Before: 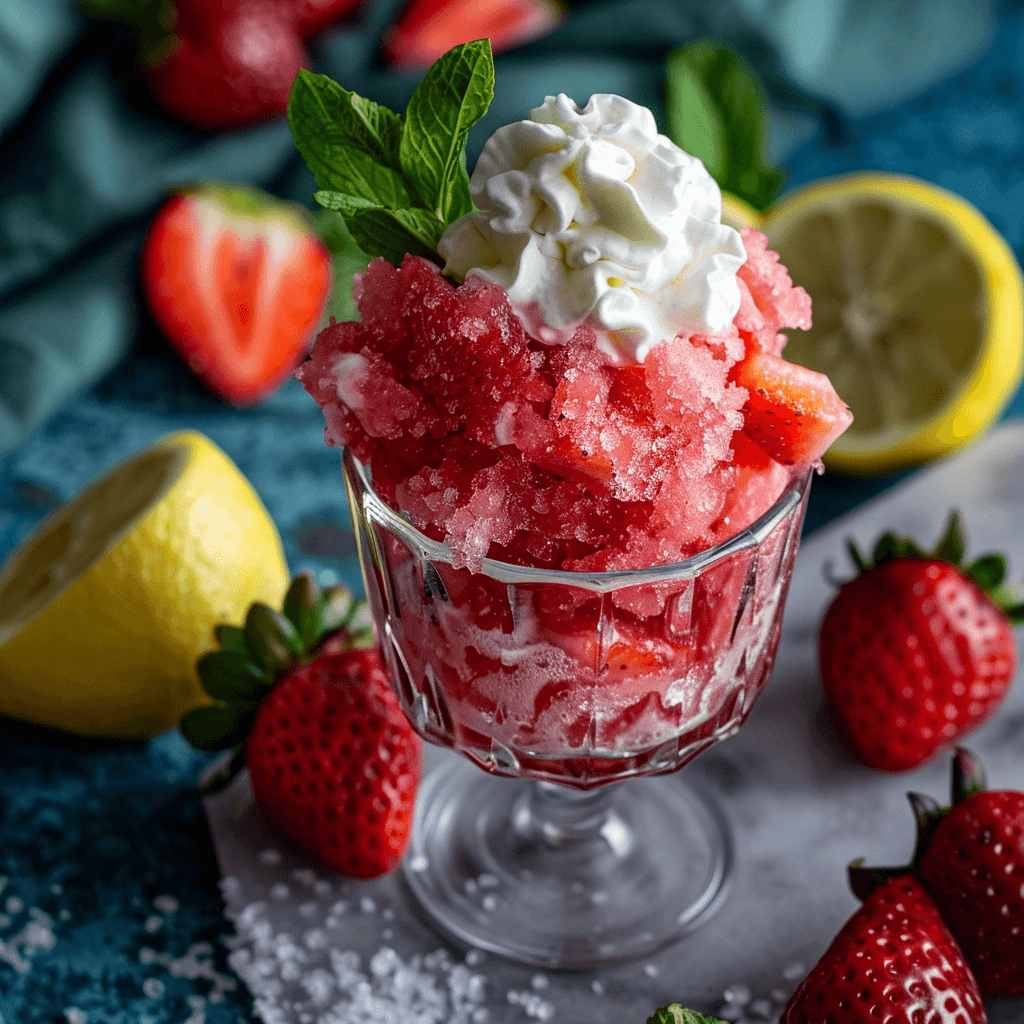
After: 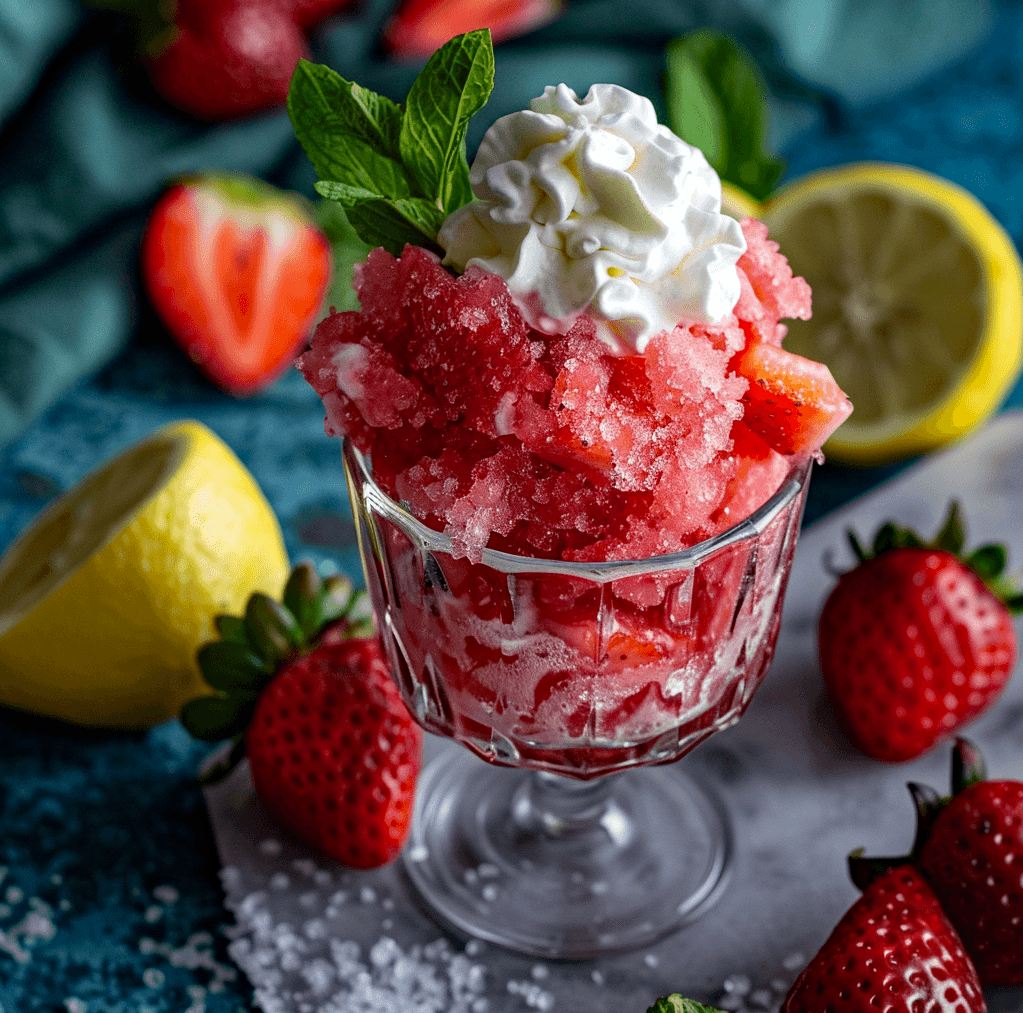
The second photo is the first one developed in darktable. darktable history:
crop: top 1.049%, right 0.001%
haze removal: compatibility mode true, adaptive false
